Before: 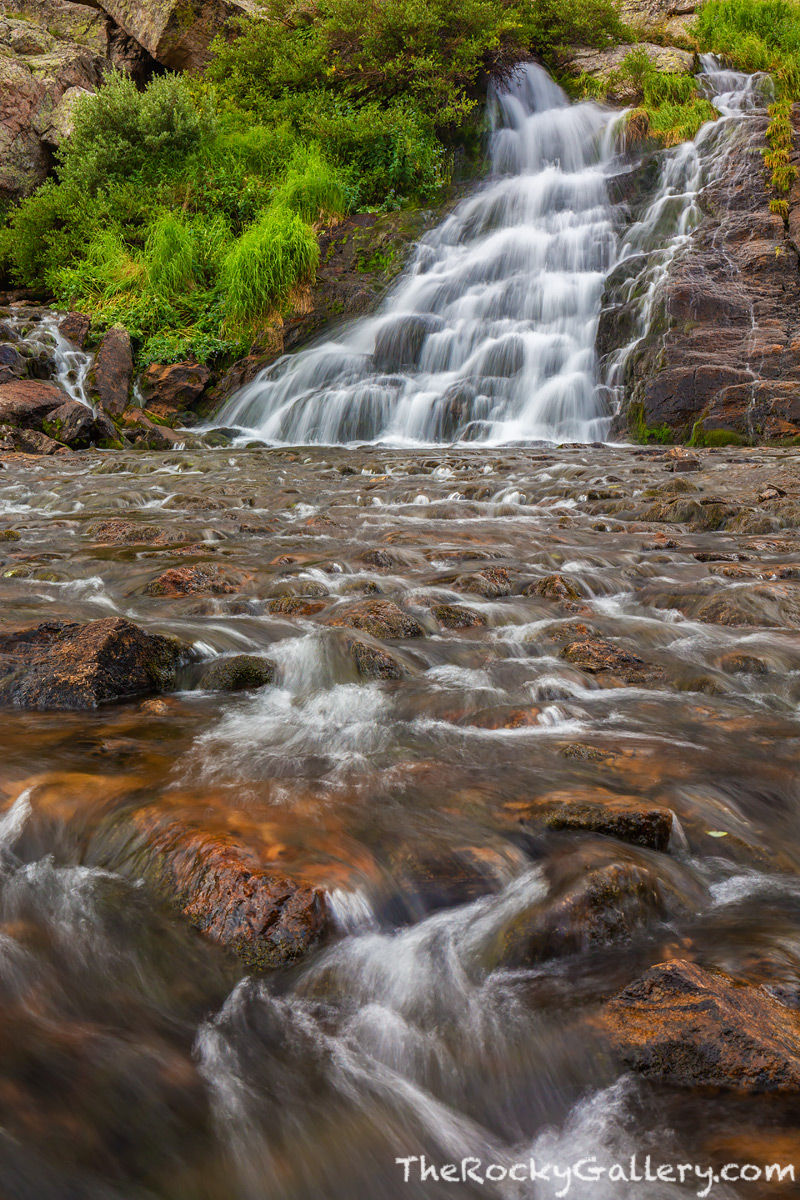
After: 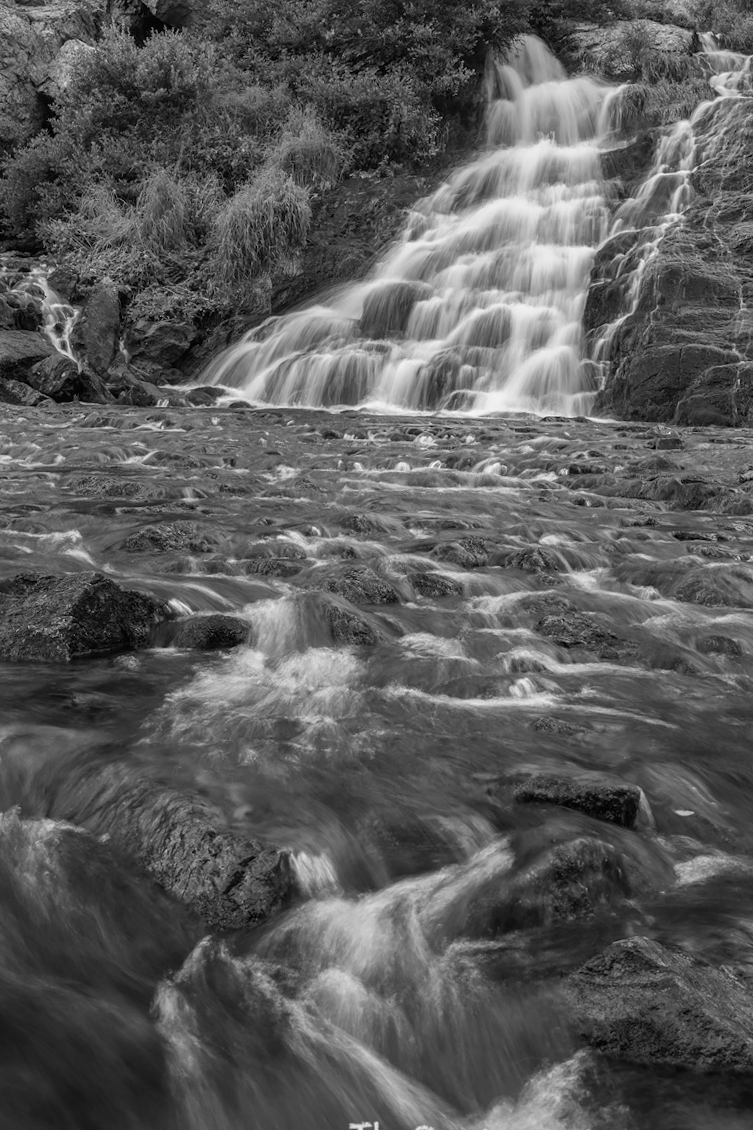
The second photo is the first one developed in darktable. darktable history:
color calibration: output gray [0.22, 0.42, 0.37, 0], gray › normalize channels true, illuminant same as pipeline (D50), adaptation XYZ, x 0.346, y 0.359, gamut compression 0
crop and rotate: angle -2.38°
